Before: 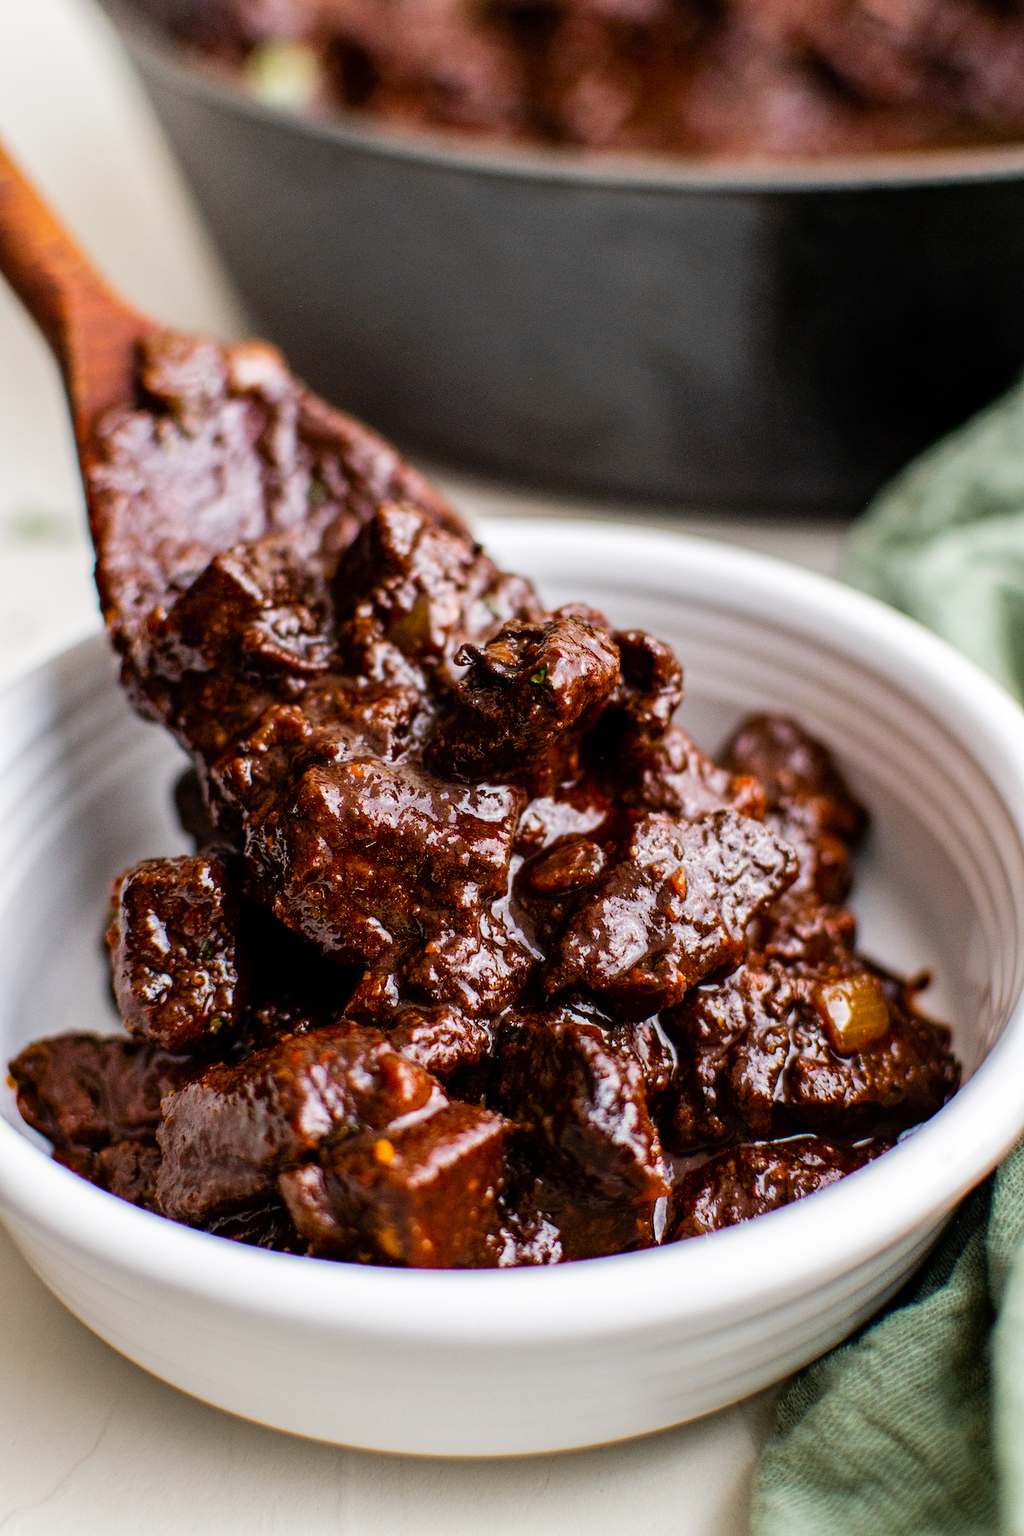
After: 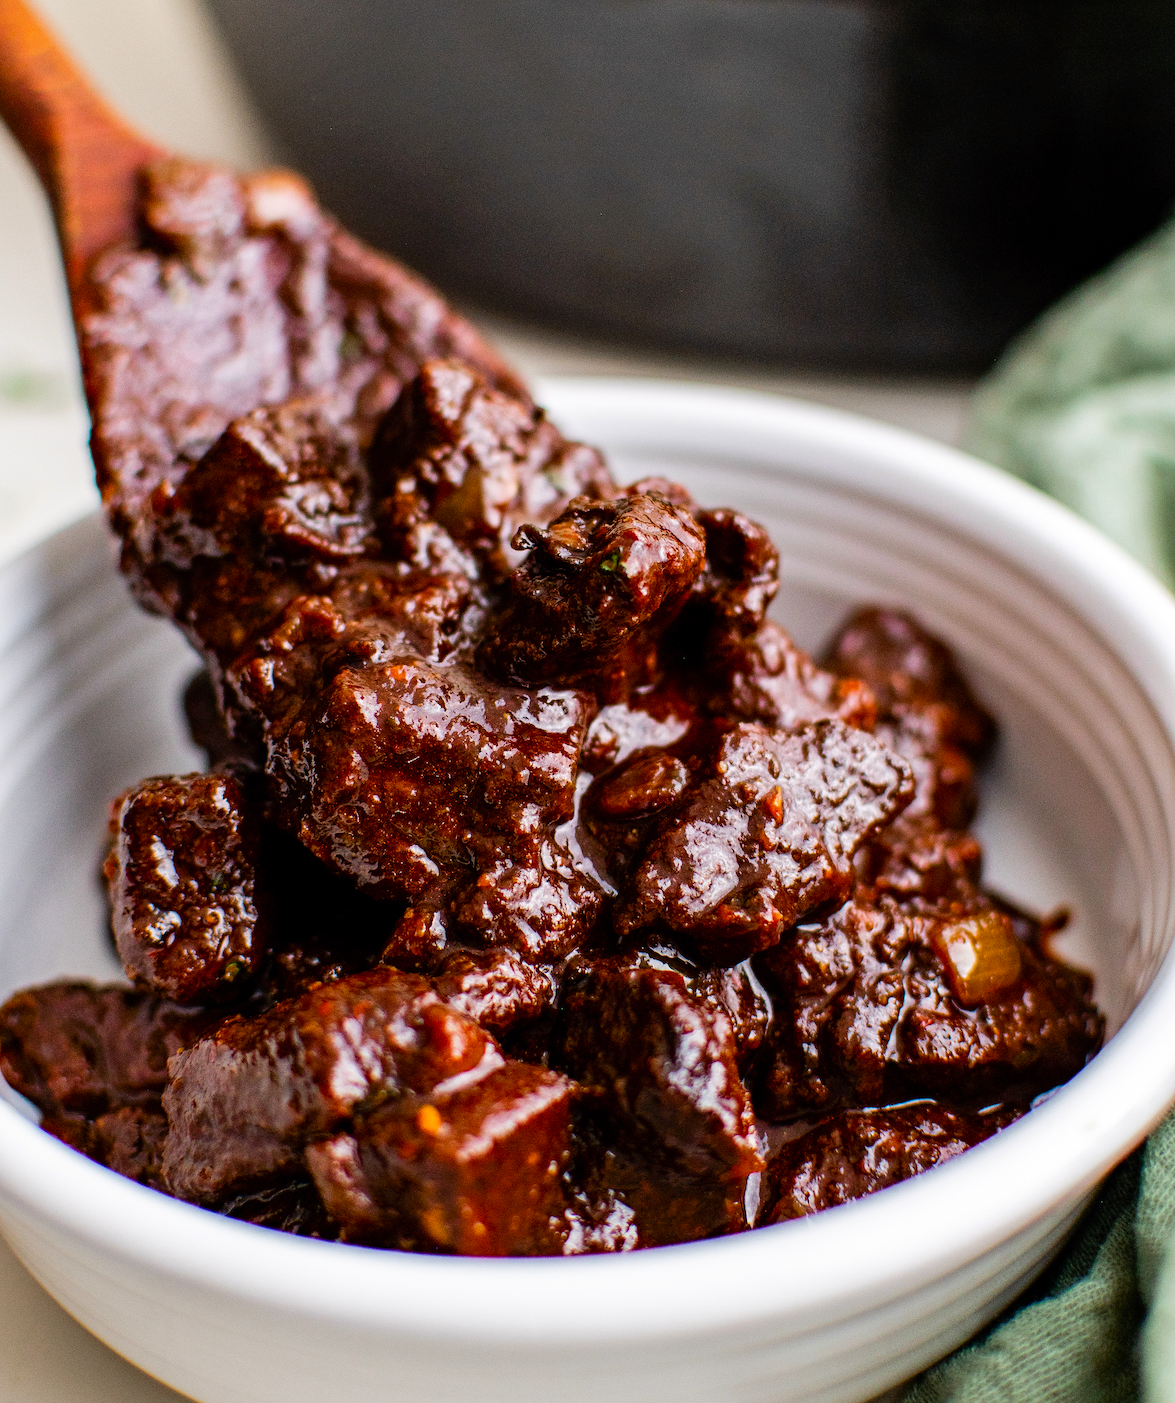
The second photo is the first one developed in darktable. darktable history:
crop and rotate: left 1.814%, top 12.818%, right 0.25%, bottom 9.225%
contrast brightness saturation: saturation 0.13
